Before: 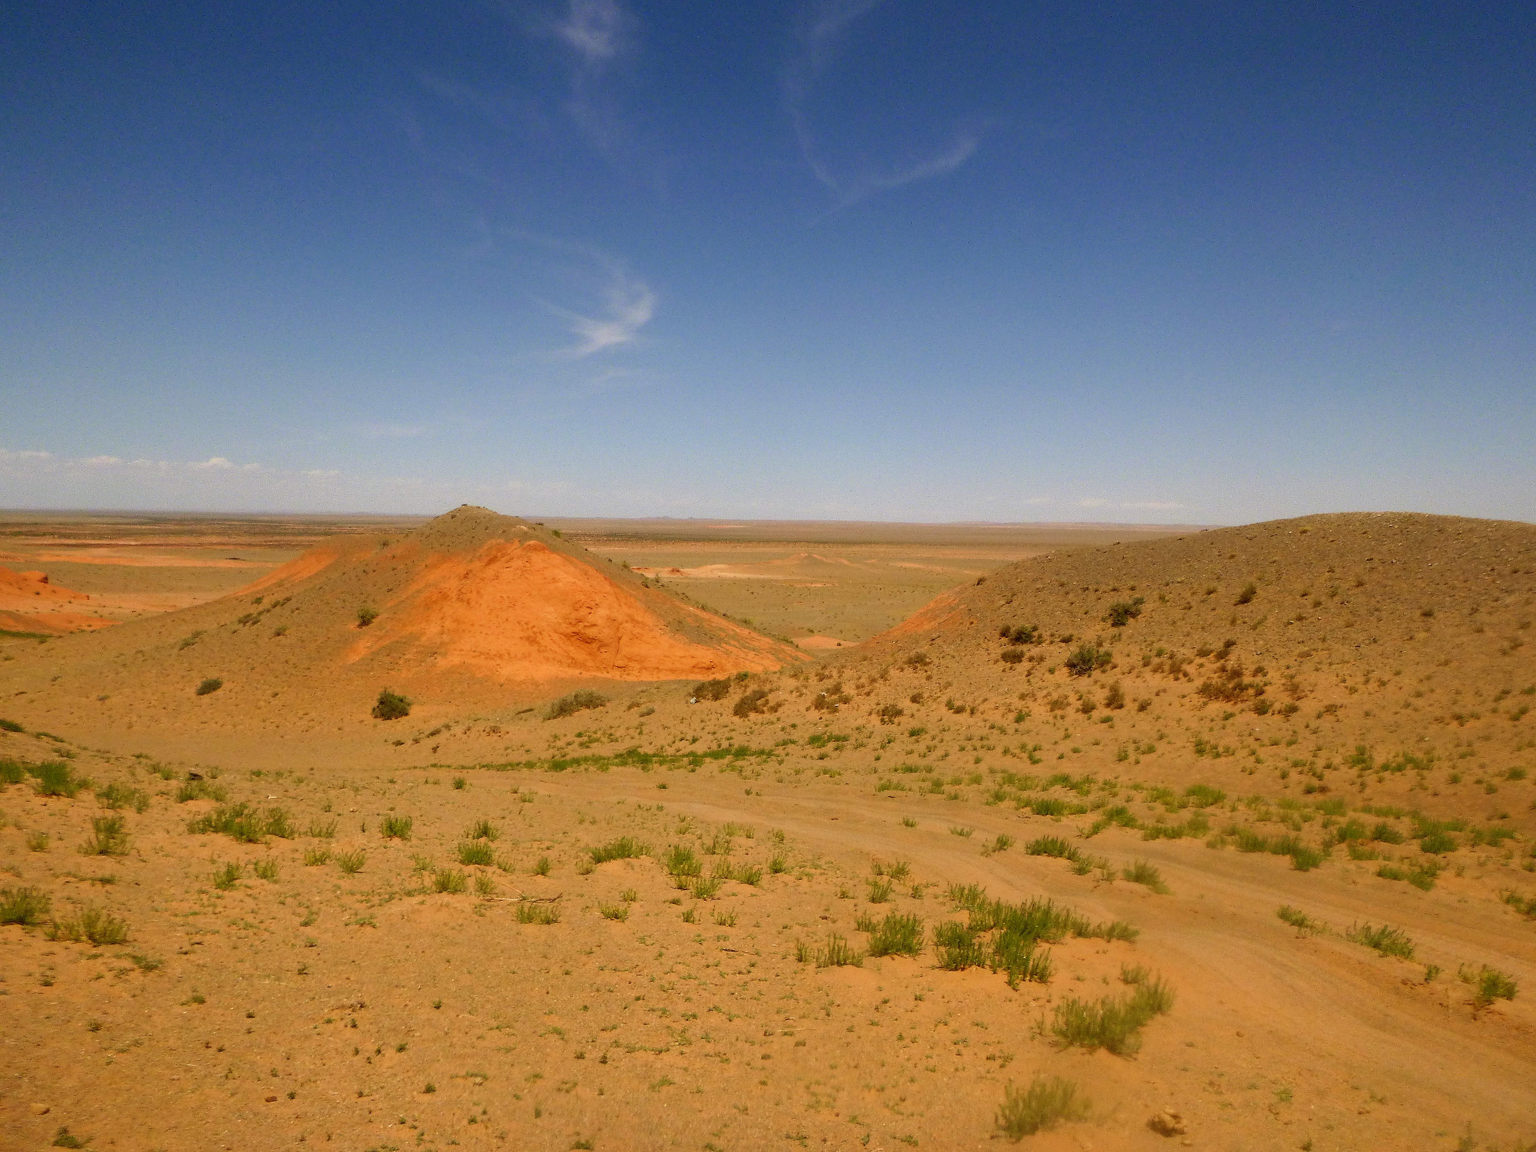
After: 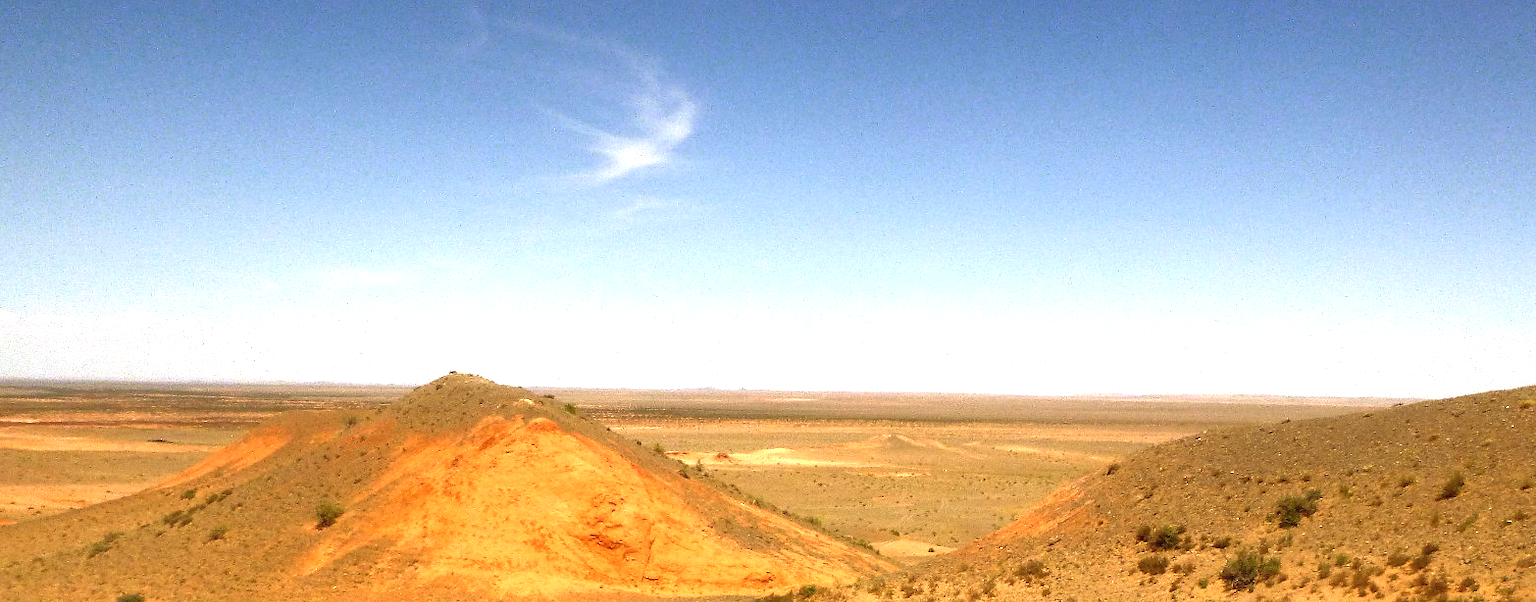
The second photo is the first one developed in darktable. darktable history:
crop: left 7.161%, top 18.565%, right 14.505%, bottom 40.484%
exposure: black level correction 0, exposure 0.693 EV, compensate exposure bias true, compensate highlight preservation false
tone equalizer: -8 EV 0.001 EV, -7 EV -0.002 EV, -6 EV 0.002 EV, -5 EV -0.05 EV, -4 EV -0.108 EV, -3 EV -0.187 EV, -2 EV 0.22 EV, -1 EV 0.706 EV, +0 EV 0.468 EV, edges refinement/feathering 500, mask exposure compensation -1.57 EV, preserve details no
